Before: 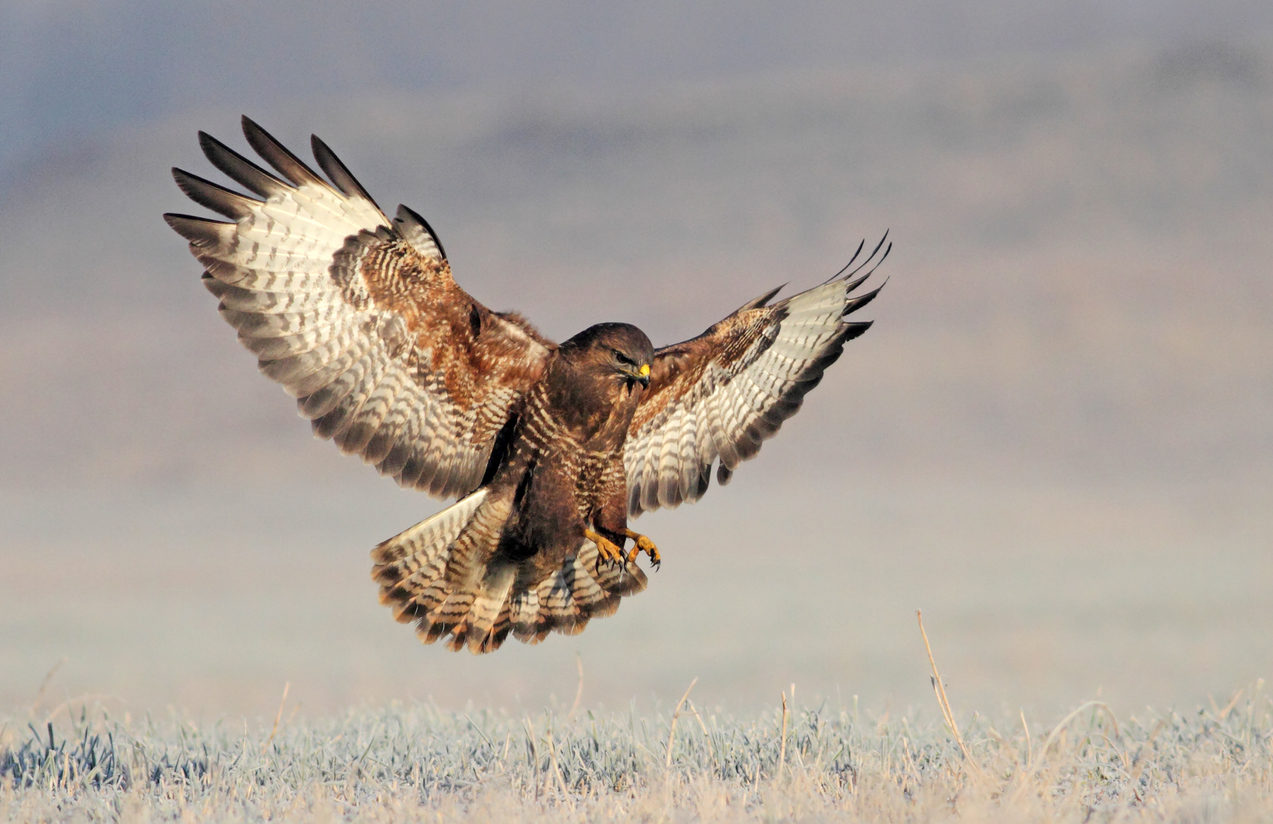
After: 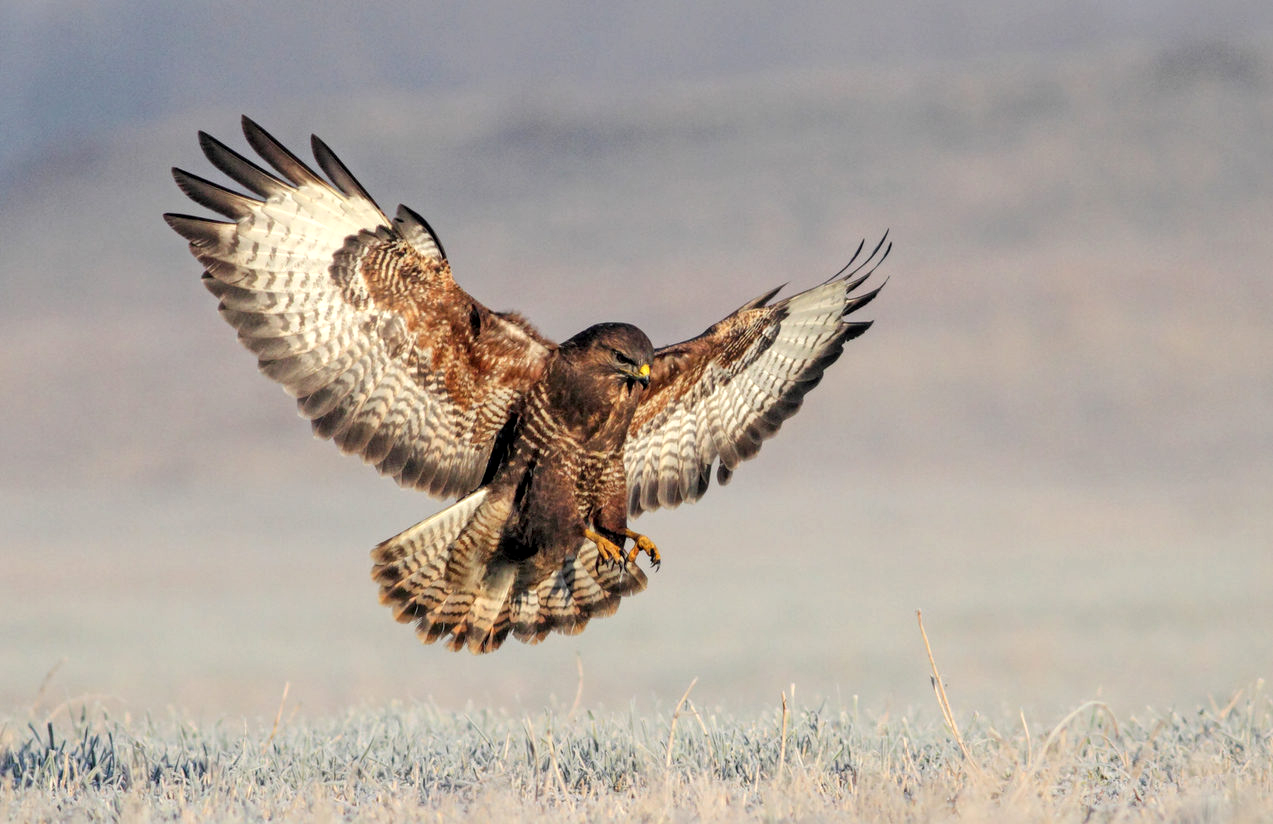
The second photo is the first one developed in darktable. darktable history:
local contrast: on, module defaults
exposure: exposure 0.084 EV, compensate exposure bias true, compensate highlight preservation false
